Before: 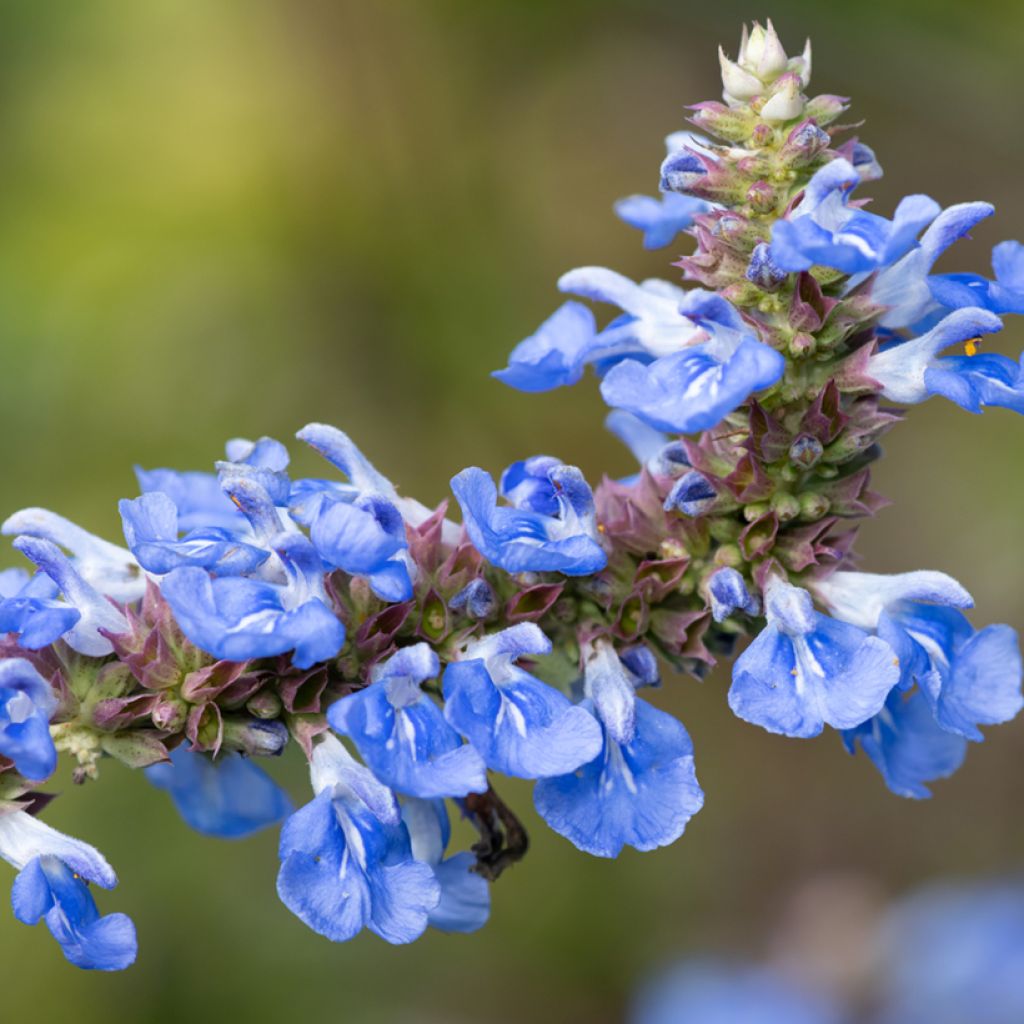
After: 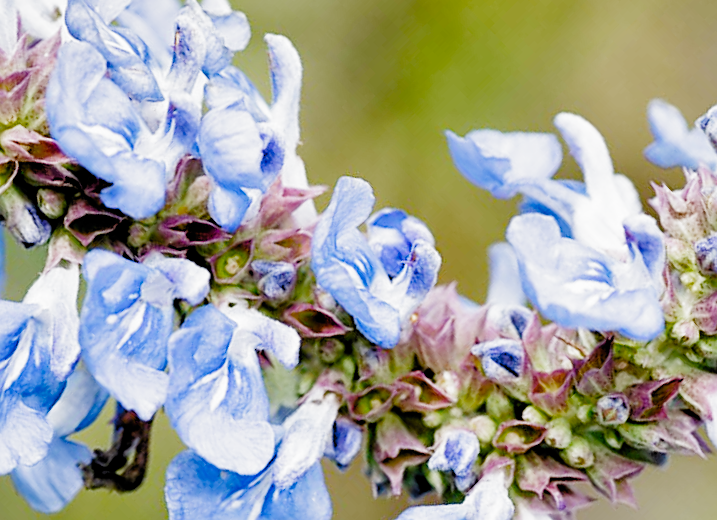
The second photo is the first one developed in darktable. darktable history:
exposure: black level correction 0, exposure 1.682 EV, compensate exposure bias true, compensate highlight preservation false
sharpen: on, module defaults
shadows and highlights: shadows 52.89, soften with gaussian
filmic rgb: black relative exposure -2.97 EV, white relative exposure 4.56 EV, hardness 1.74, contrast 1.256, preserve chrominance no, color science v4 (2020), contrast in shadows soft
crop and rotate: angle -45.46°, top 16.524%, right 0.967%, bottom 11.629%
